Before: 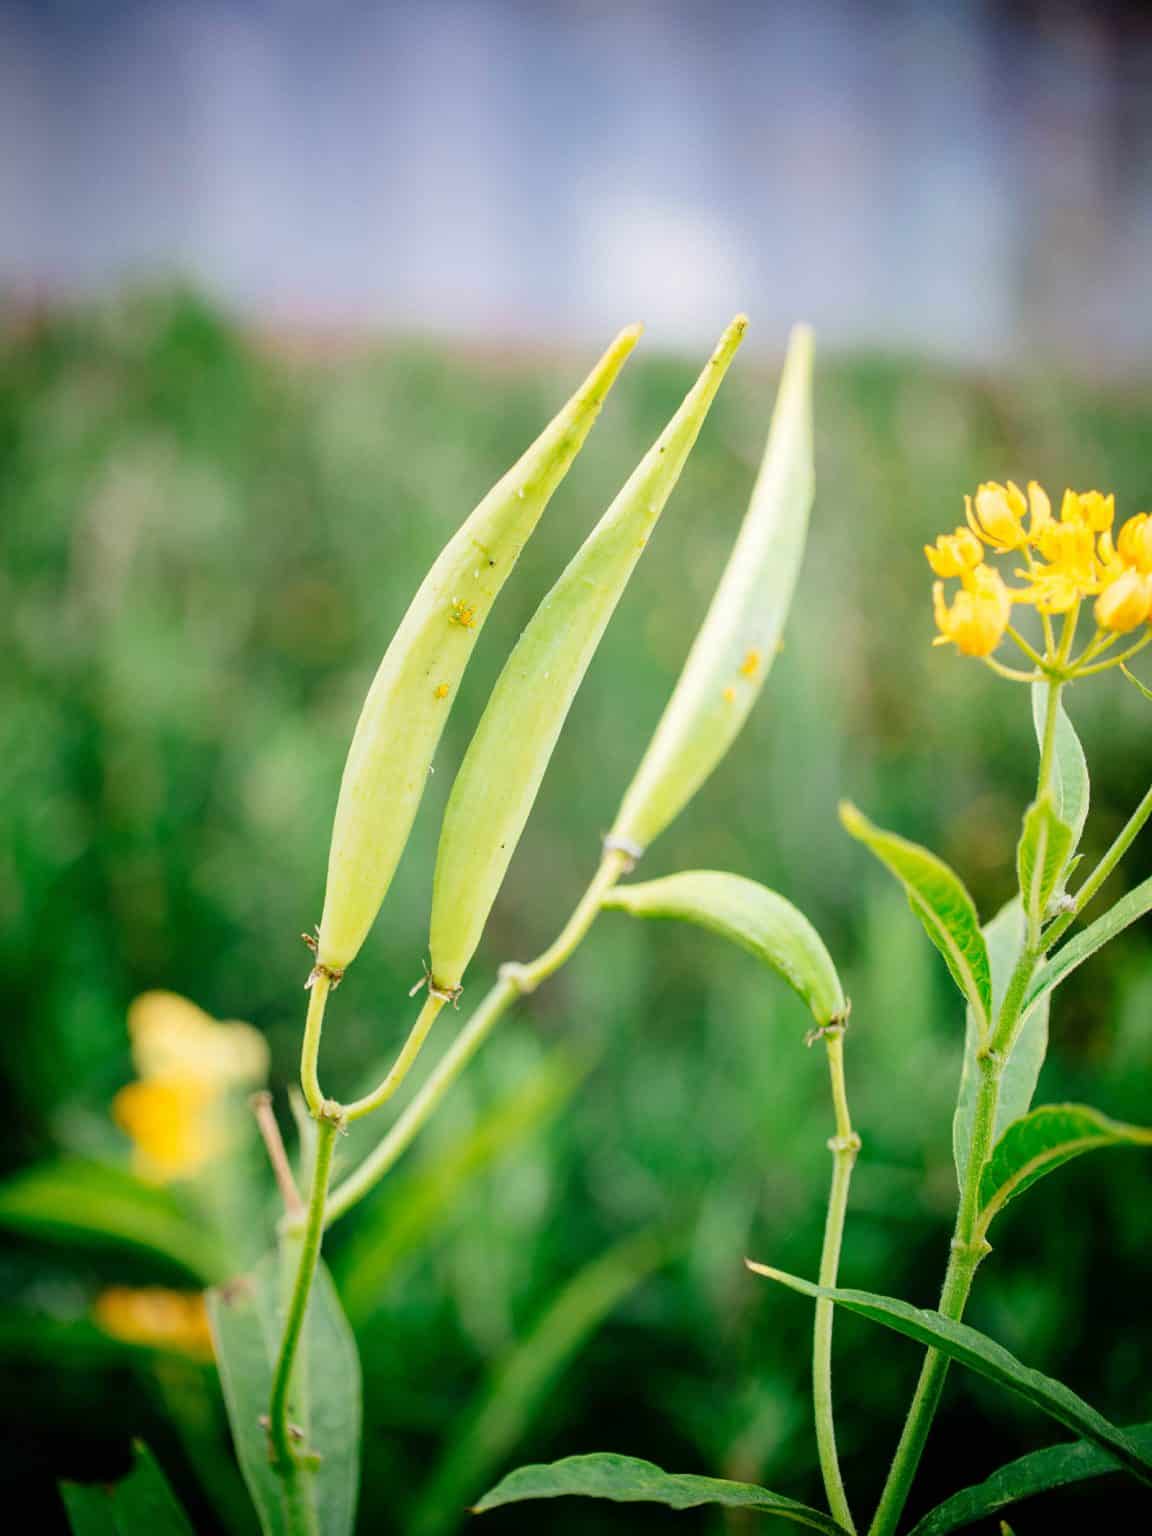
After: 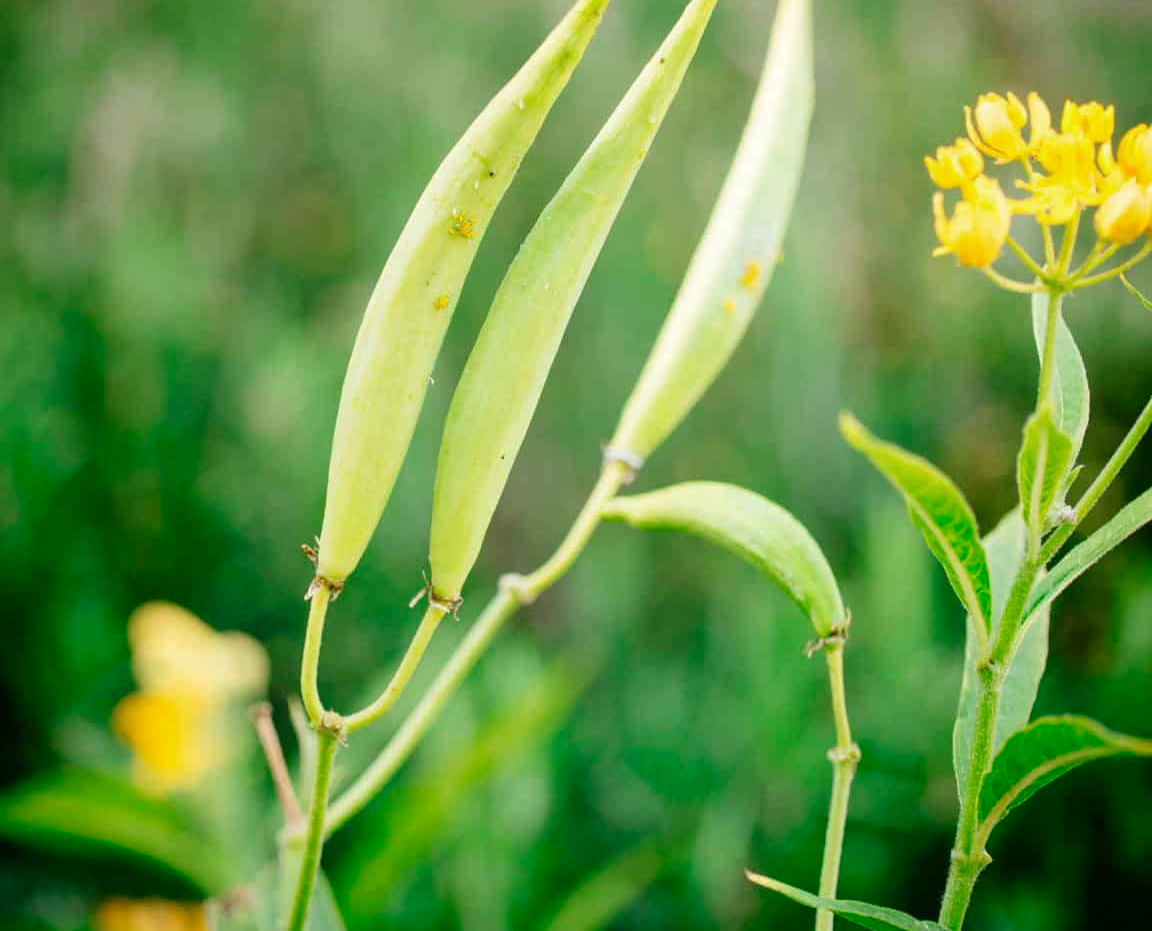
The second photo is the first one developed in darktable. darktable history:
crop and rotate: top 25.377%, bottom 13.98%
color zones: curves: ch1 [(0.29, 0.492) (0.373, 0.185) (0.509, 0.481)]; ch2 [(0.25, 0.462) (0.749, 0.457)], mix -123.05%
